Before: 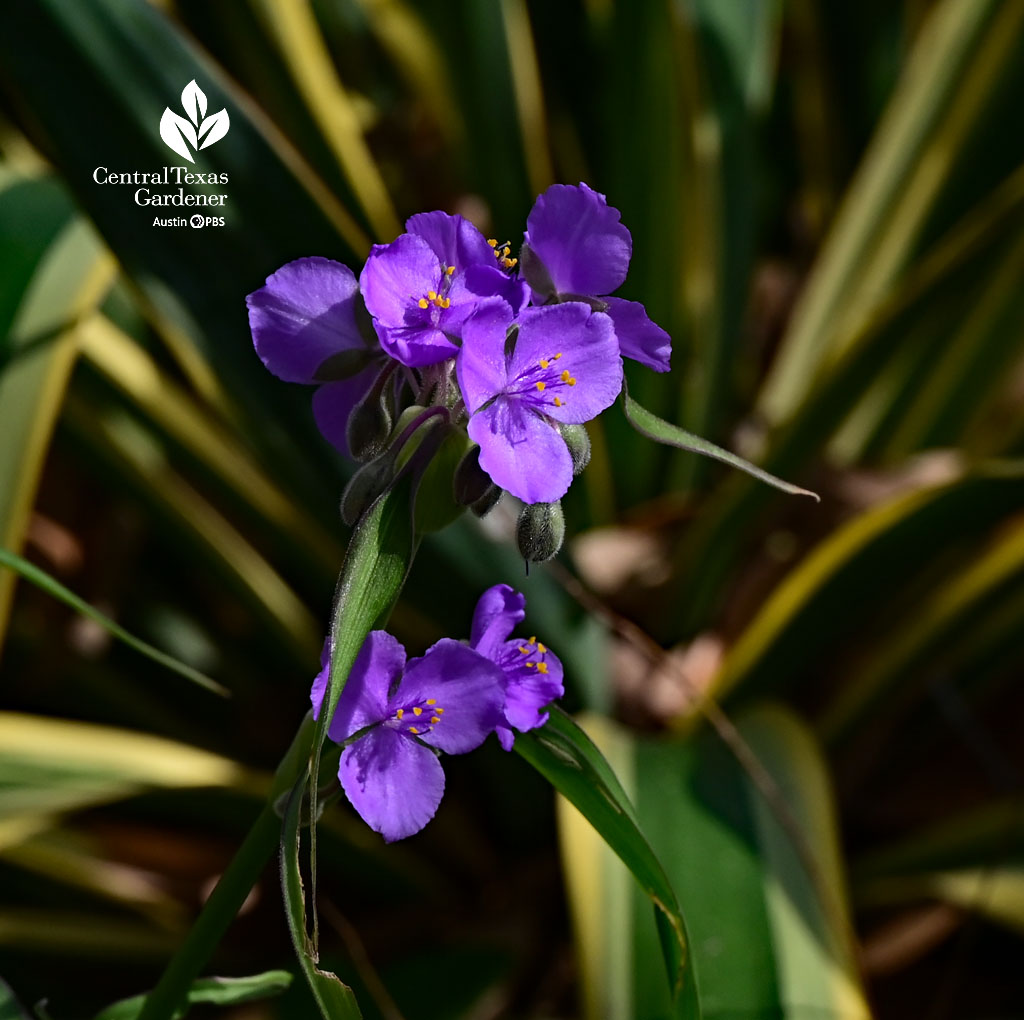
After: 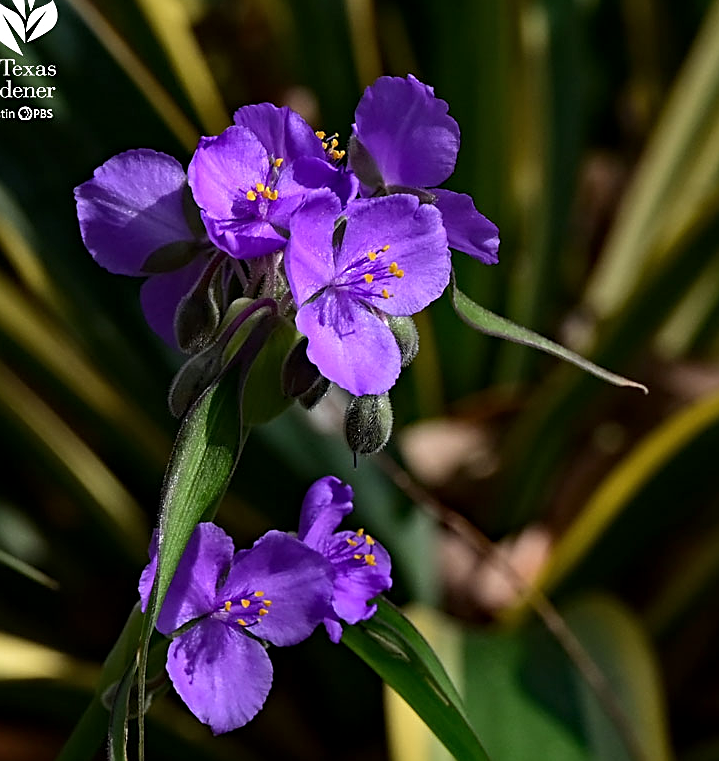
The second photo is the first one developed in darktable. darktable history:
local contrast: highlights 104%, shadows 101%, detail 119%, midtone range 0.2
crop and rotate: left 16.866%, top 10.647%, right 12.855%, bottom 14.708%
sharpen: on, module defaults
